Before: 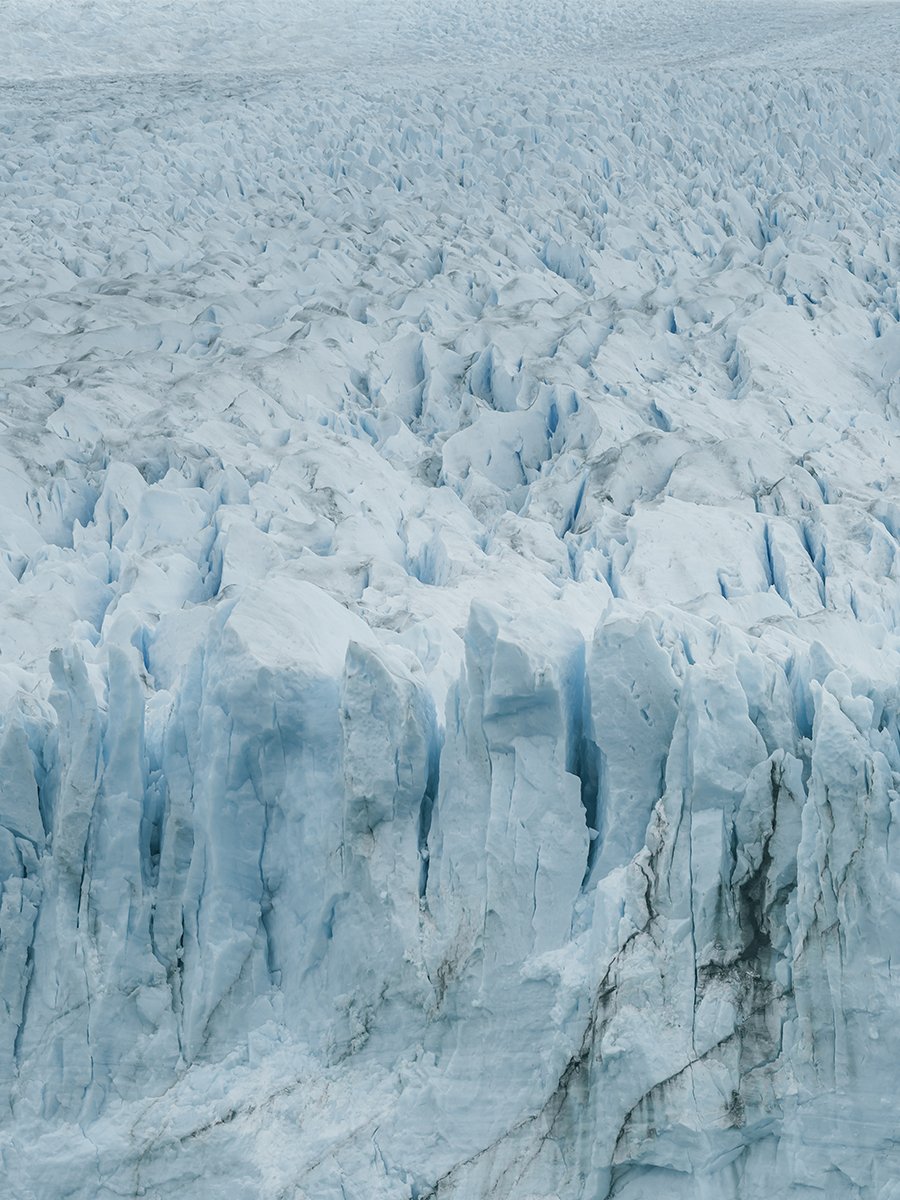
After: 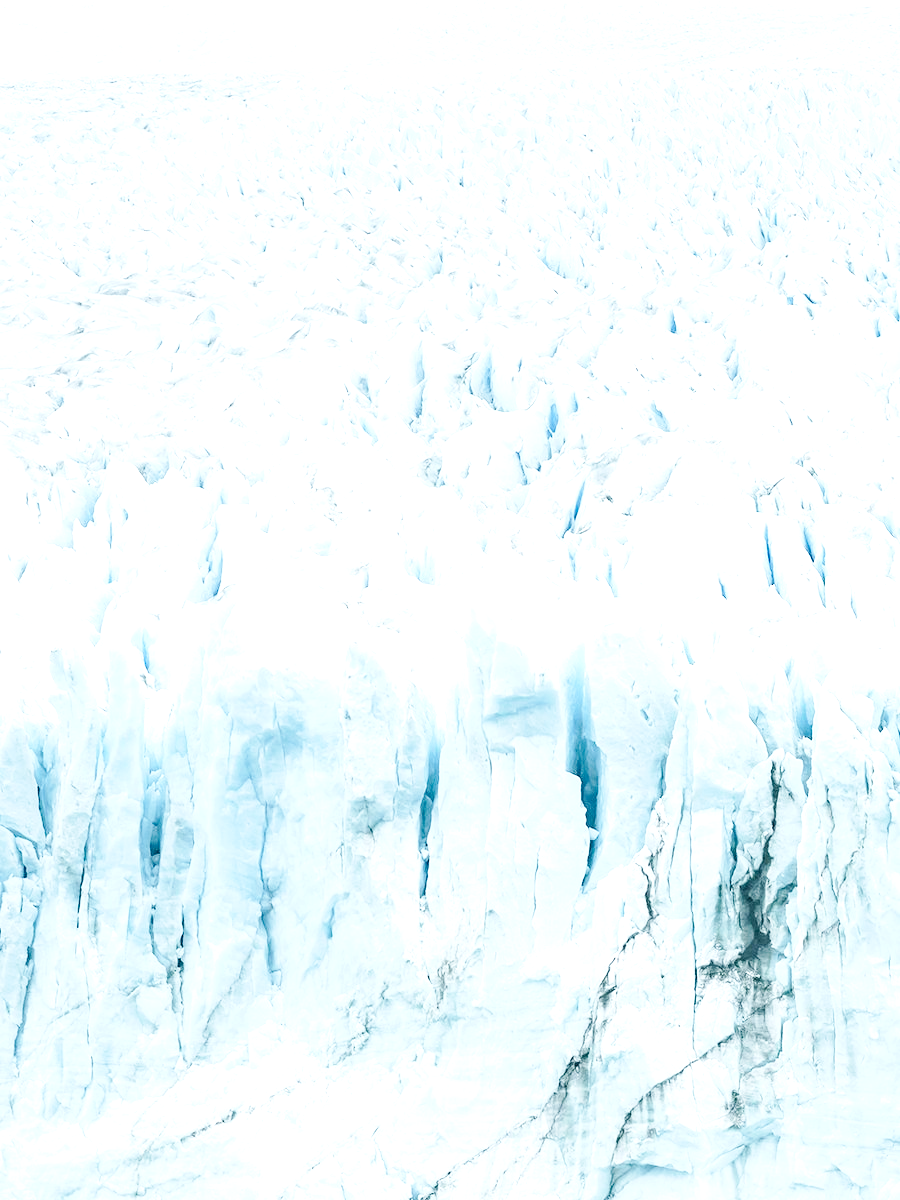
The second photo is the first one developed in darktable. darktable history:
exposure: black level correction 0, exposure 1.5 EV, compensate highlight preservation false
base curve: curves: ch0 [(0, 0) (0.036, 0.025) (0.121, 0.166) (0.206, 0.329) (0.605, 0.79) (1, 1)], preserve colors none
